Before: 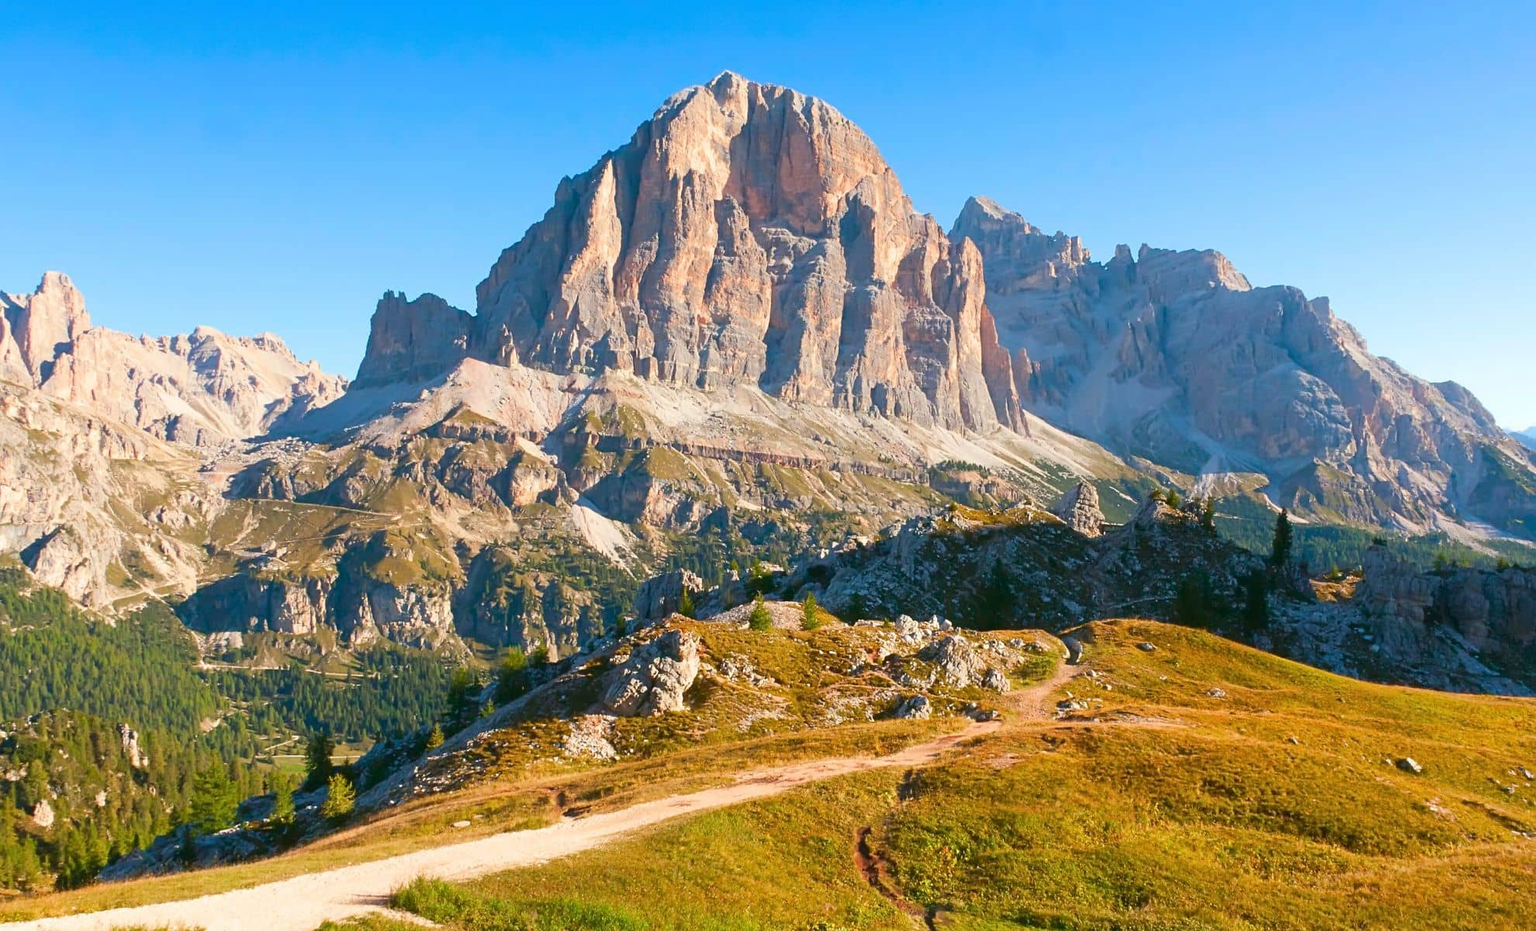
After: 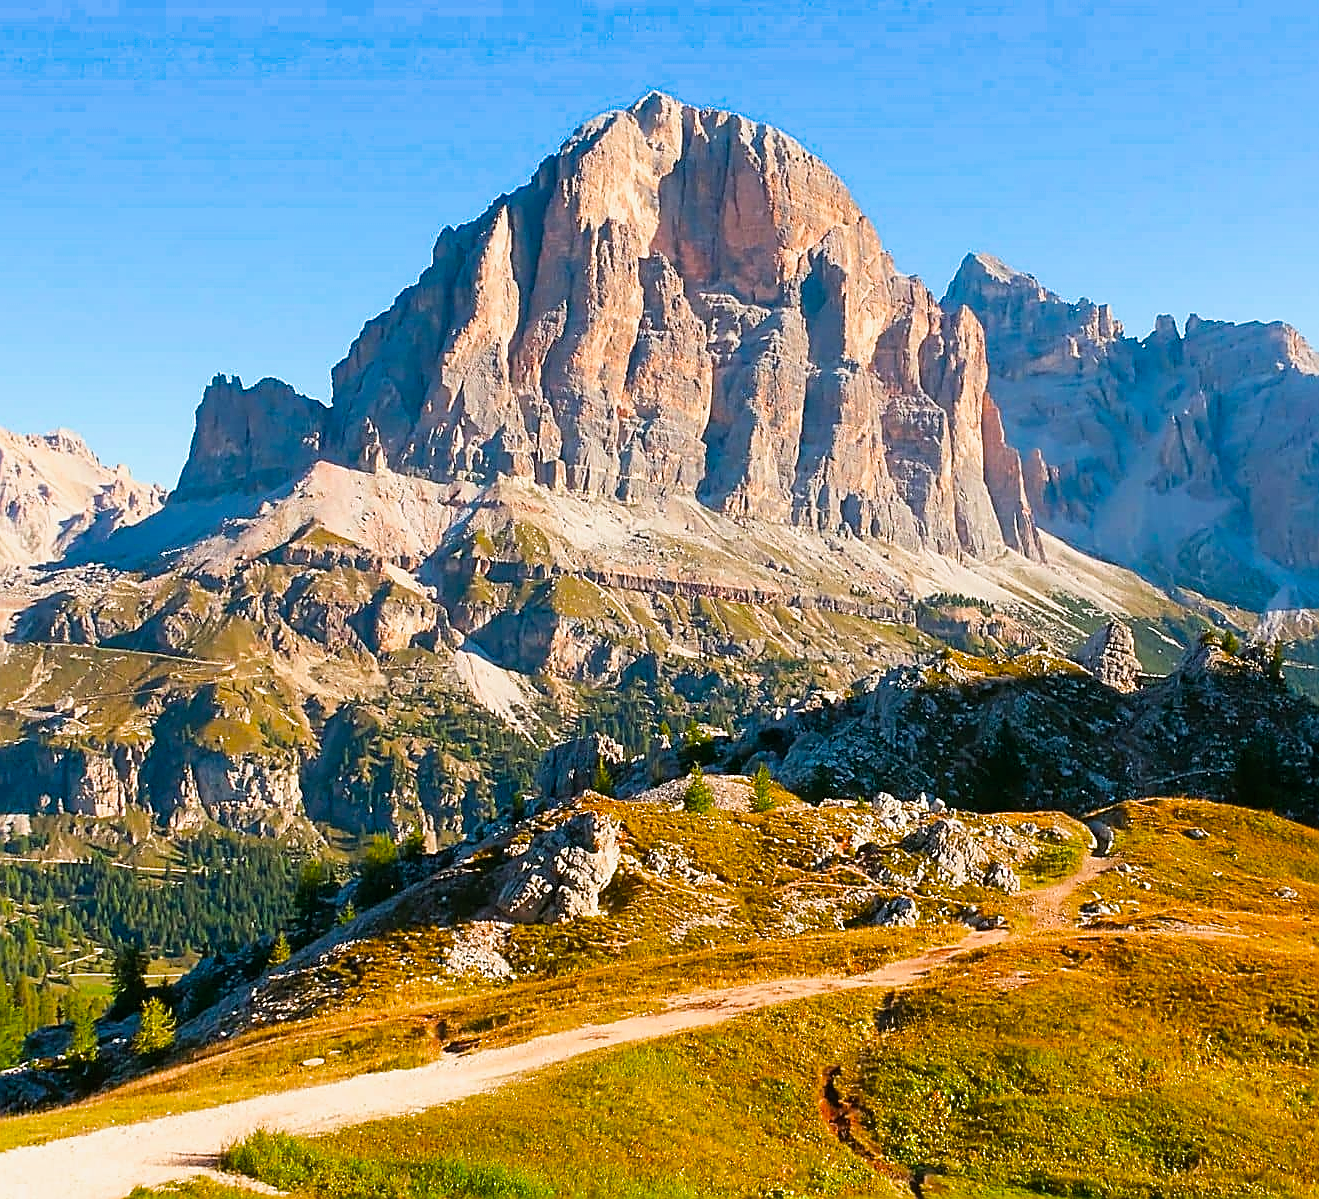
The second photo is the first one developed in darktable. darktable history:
crop and rotate: left 14.292%, right 19.041%
filmic rgb: black relative exposure -12 EV, white relative exposure 2.8 EV, threshold 3 EV, target black luminance 0%, hardness 8.06, latitude 70.41%, contrast 1.14, highlights saturation mix 10%, shadows ↔ highlights balance -0.388%, color science v4 (2020), iterations of high-quality reconstruction 10, contrast in shadows soft, contrast in highlights soft, enable highlight reconstruction true
sharpen: radius 1.4, amount 1.25, threshold 0.7
